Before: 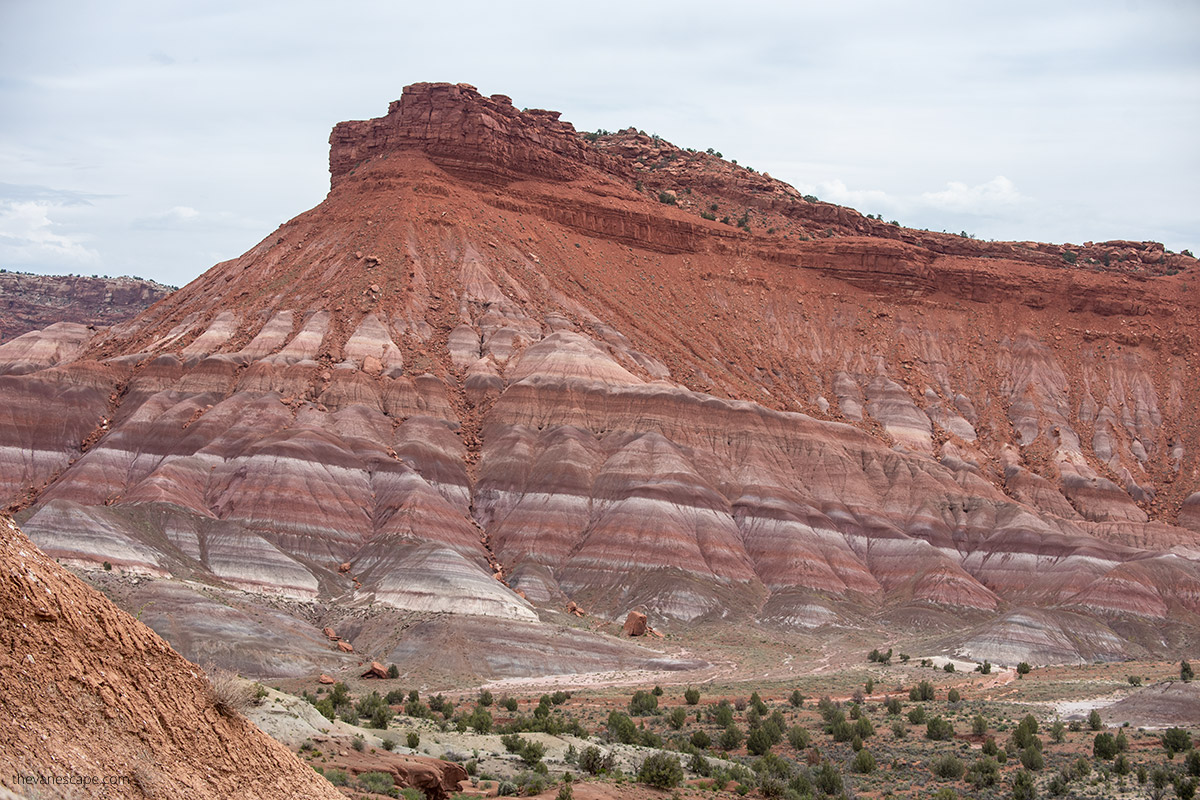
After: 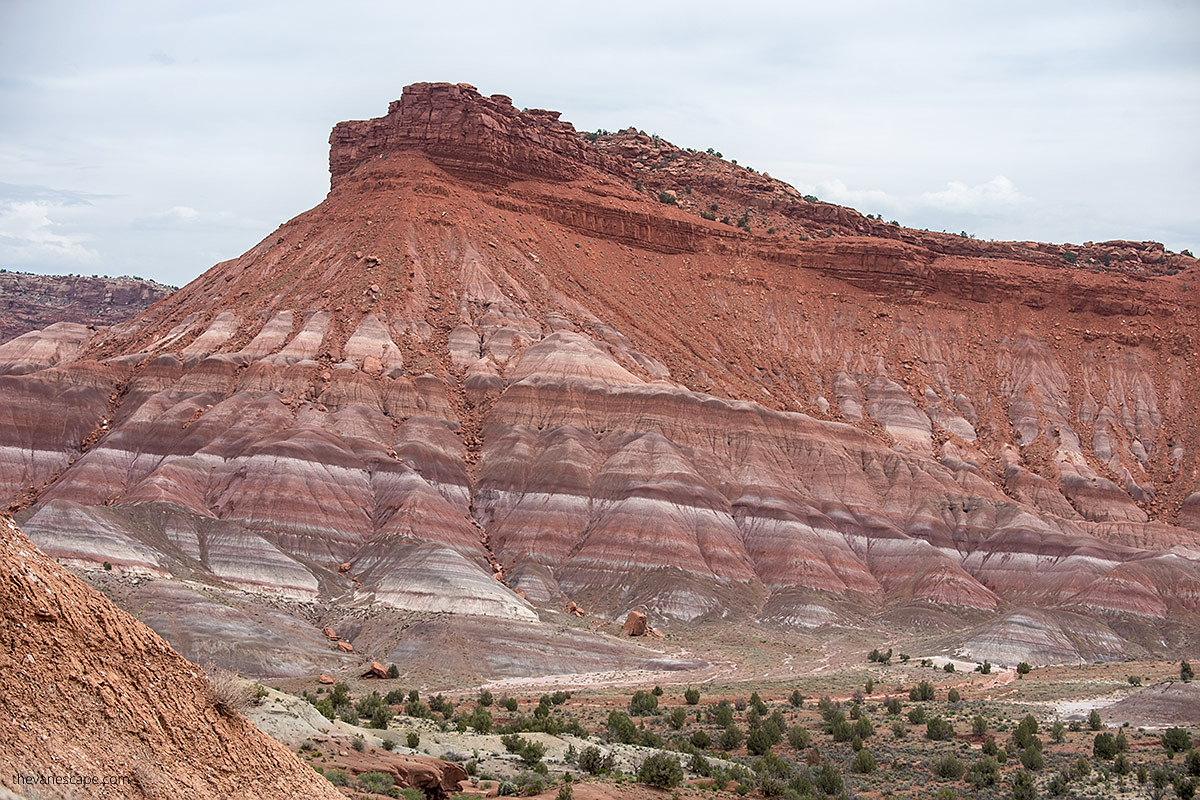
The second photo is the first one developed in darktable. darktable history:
tone equalizer: -8 EV -1.84 EV, -7 EV -1.16 EV, -6 EV -1.6 EV, mask exposure compensation -0.512 EV
sharpen: radius 1.044
